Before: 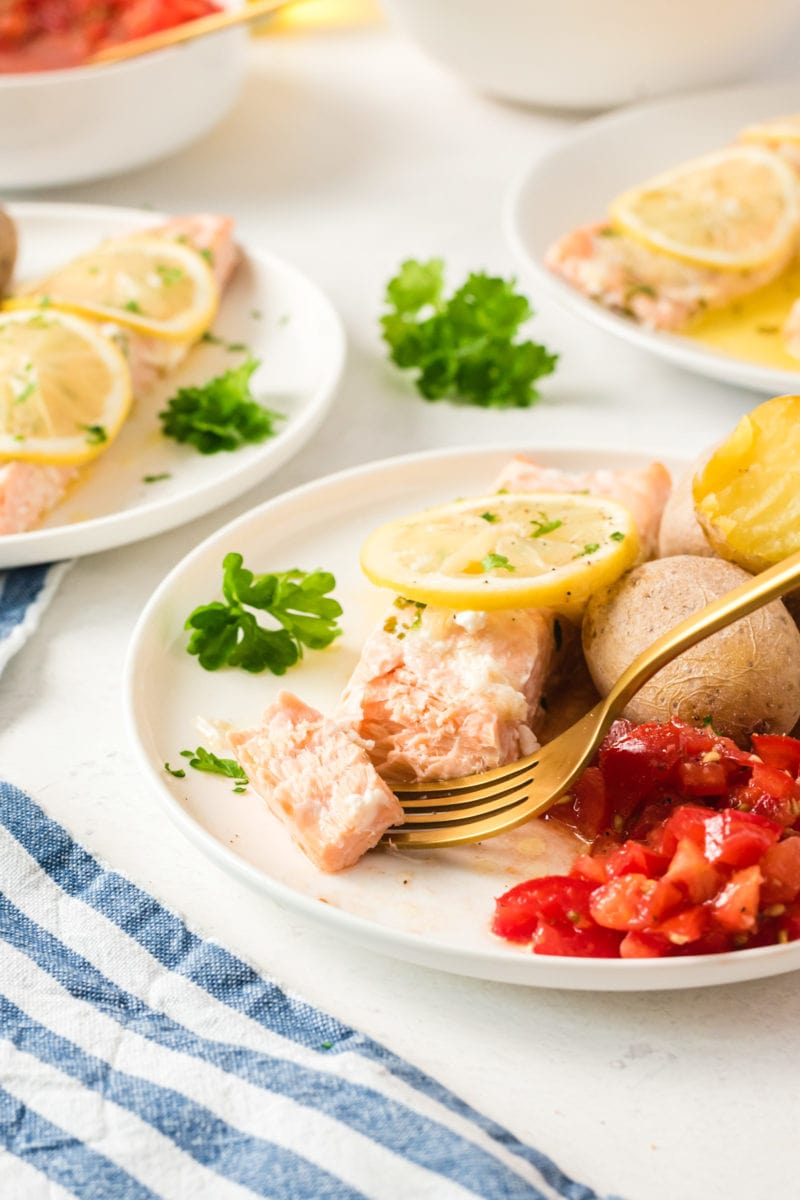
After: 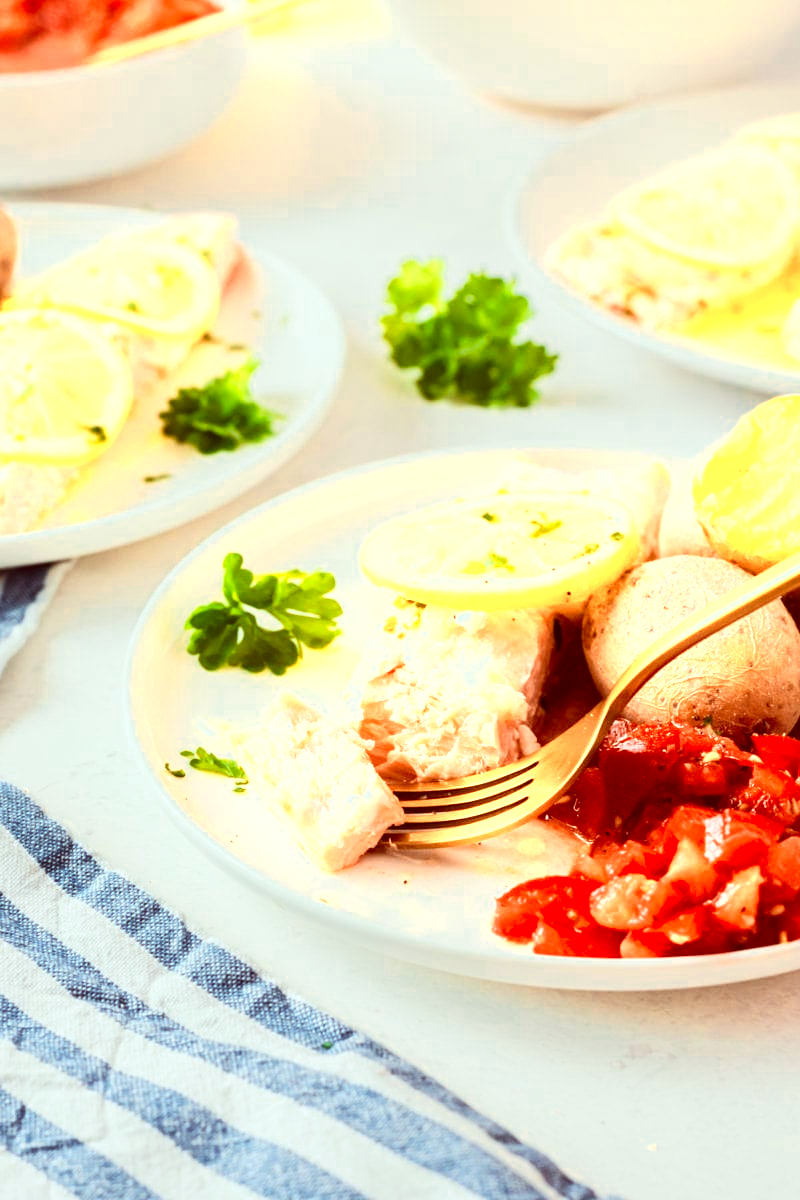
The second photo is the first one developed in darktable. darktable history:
color correction: highlights a* -6.98, highlights b* -0.147, shadows a* 20.45, shadows b* 11.19
tone curve: curves: ch0 [(0, 0) (0.003, 0.012) (0.011, 0.015) (0.025, 0.027) (0.044, 0.045) (0.069, 0.064) (0.1, 0.093) (0.136, 0.133) (0.177, 0.177) (0.224, 0.221) (0.277, 0.272) (0.335, 0.342) (0.399, 0.398) (0.468, 0.462) (0.543, 0.547) (0.623, 0.624) (0.709, 0.711) (0.801, 0.792) (0.898, 0.889) (1, 1)], color space Lab, independent channels, preserve colors none
contrast brightness saturation: contrast 0.16, saturation 0.325
color zones: curves: ch0 [(0.018, 0.548) (0.224, 0.64) (0.425, 0.447) (0.675, 0.575) (0.732, 0.579)]; ch1 [(0.066, 0.487) (0.25, 0.5) (0.404, 0.43) (0.75, 0.421) (0.956, 0.421)]; ch2 [(0.044, 0.561) (0.215, 0.465) (0.399, 0.544) (0.465, 0.548) (0.614, 0.447) (0.724, 0.43) (0.882, 0.623) (0.956, 0.632)]
tone equalizer: on, module defaults
